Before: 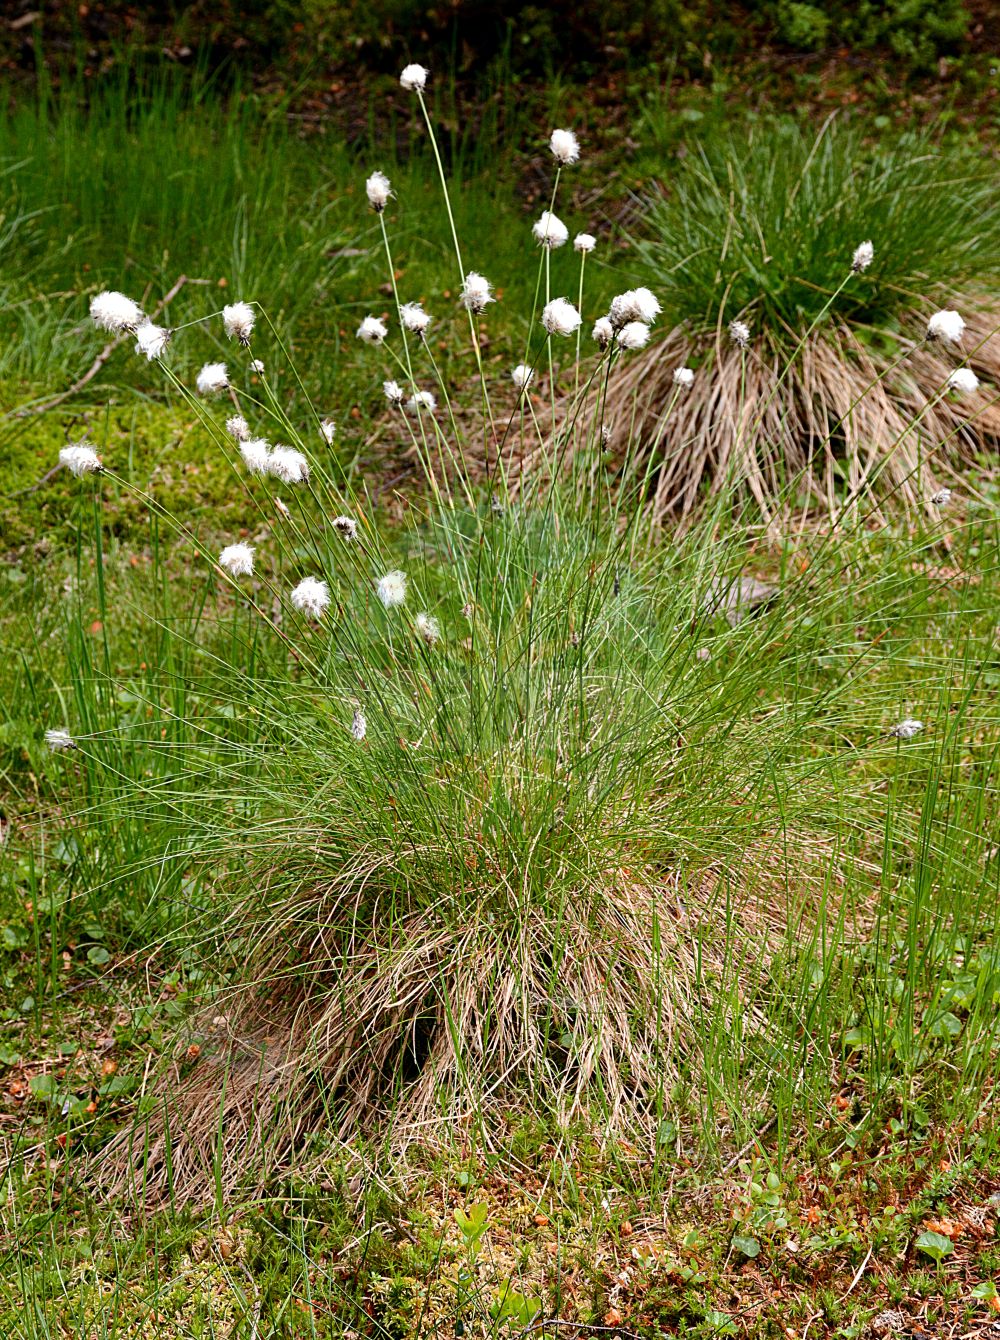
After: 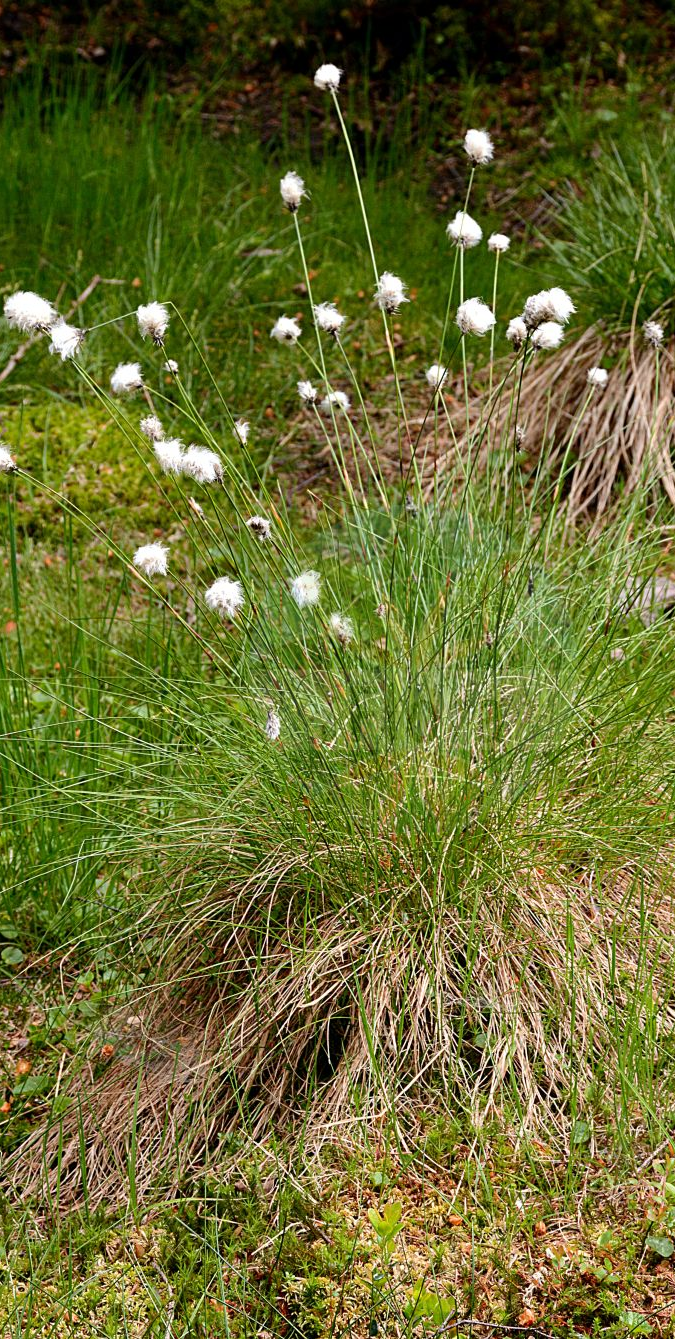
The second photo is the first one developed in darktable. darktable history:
crop and rotate: left 8.665%, right 23.805%
